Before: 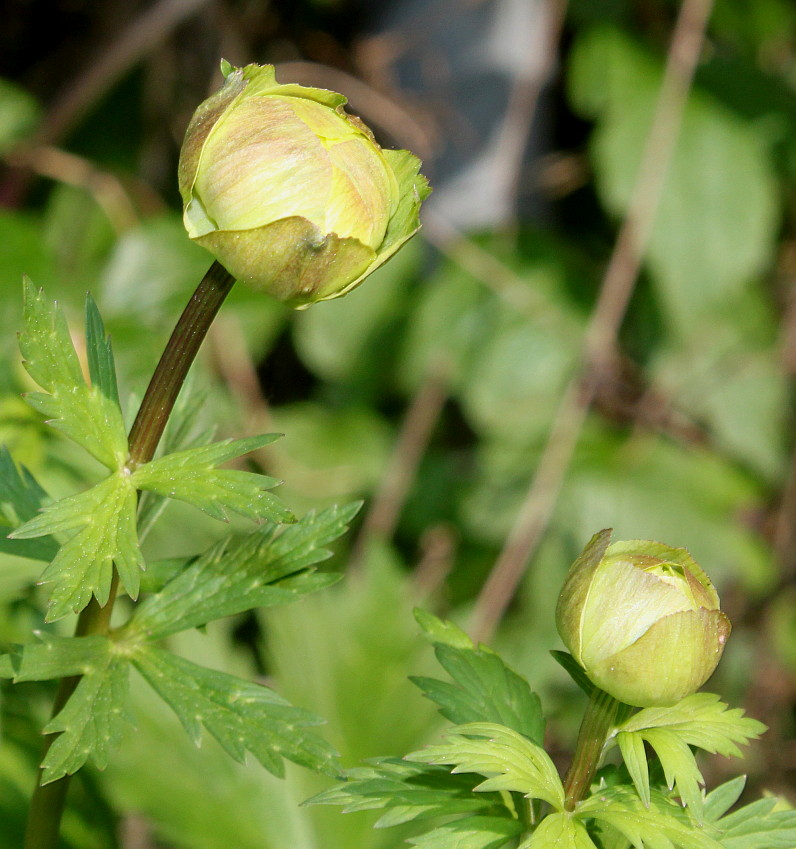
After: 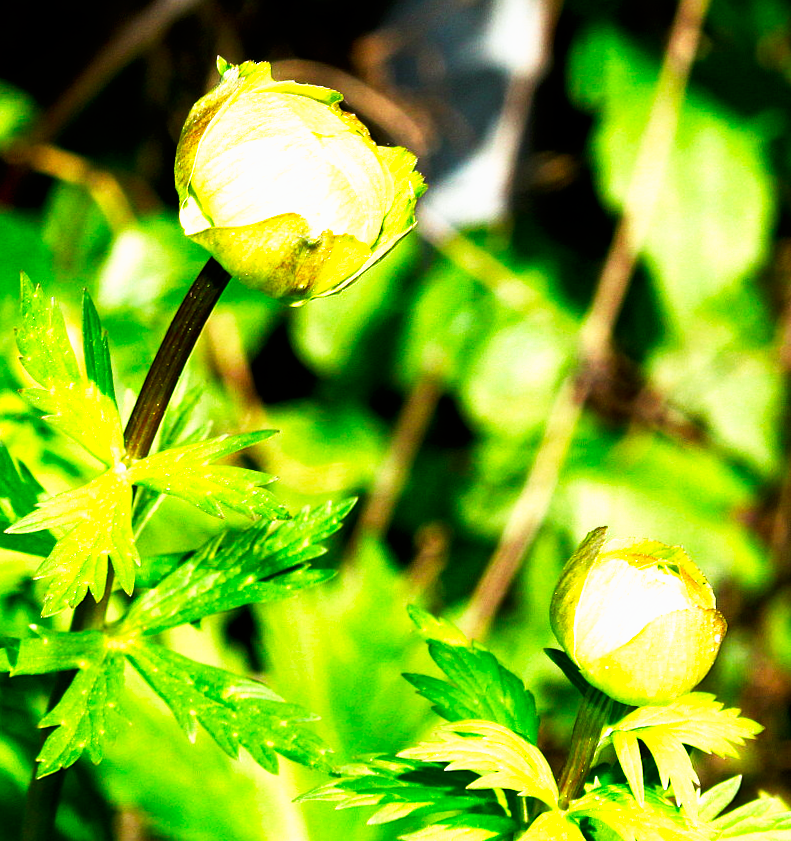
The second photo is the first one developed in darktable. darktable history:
tone curve: curves: ch0 [(0, 0) (0.003, 0) (0.011, 0) (0.025, 0) (0.044, 0.001) (0.069, 0.003) (0.1, 0.003) (0.136, 0.006) (0.177, 0.014) (0.224, 0.056) (0.277, 0.128) (0.335, 0.218) (0.399, 0.346) (0.468, 0.512) (0.543, 0.713) (0.623, 0.898) (0.709, 0.987) (0.801, 0.99) (0.898, 0.99) (1, 1)], preserve colors none
color balance: lift [1.004, 1.002, 1.002, 0.998], gamma [1, 1.007, 1.002, 0.993], gain [1, 0.977, 1.013, 1.023], contrast -3.64%
rotate and perspective: rotation 0.192°, lens shift (horizontal) -0.015, crop left 0.005, crop right 0.996, crop top 0.006, crop bottom 0.99
